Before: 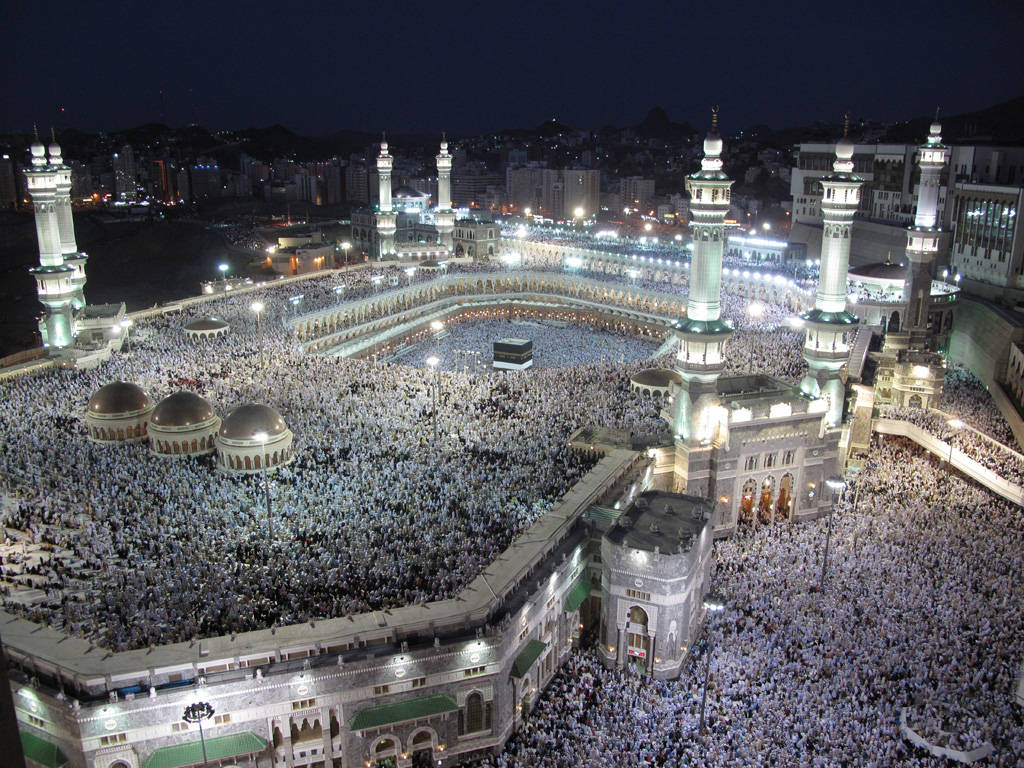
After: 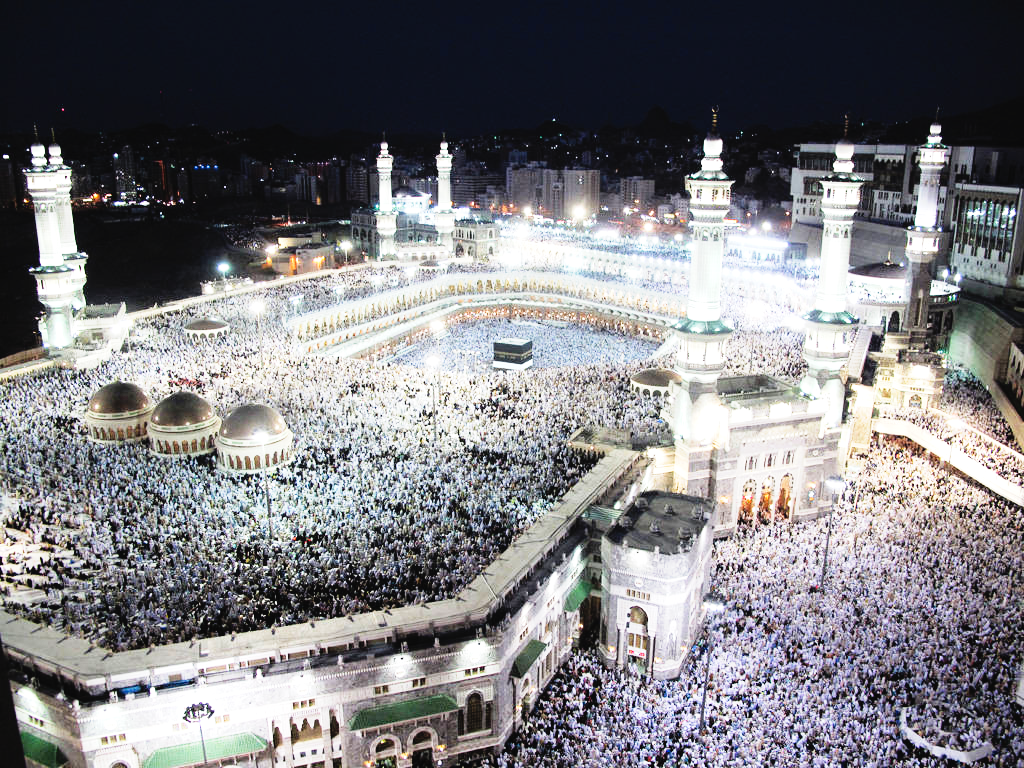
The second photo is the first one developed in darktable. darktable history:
tone curve: curves: ch0 [(0, 0.023) (0.113, 0.084) (0.285, 0.301) (0.673, 0.796) (0.845, 0.932) (0.994, 0.971)]; ch1 [(0, 0) (0.456, 0.437) (0.498, 0.5) (0.57, 0.559) (0.631, 0.639) (1, 1)]; ch2 [(0, 0) (0.417, 0.44) (0.46, 0.453) (0.502, 0.507) (0.55, 0.57) (0.67, 0.712) (1, 1)], preserve colors none
tone equalizer: -8 EV -1.1 EV, -7 EV -1.03 EV, -6 EV -0.853 EV, -5 EV -0.604 EV, -3 EV 0.585 EV, -2 EV 0.872 EV, -1 EV 1 EV, +0 EV 1.08 EV
